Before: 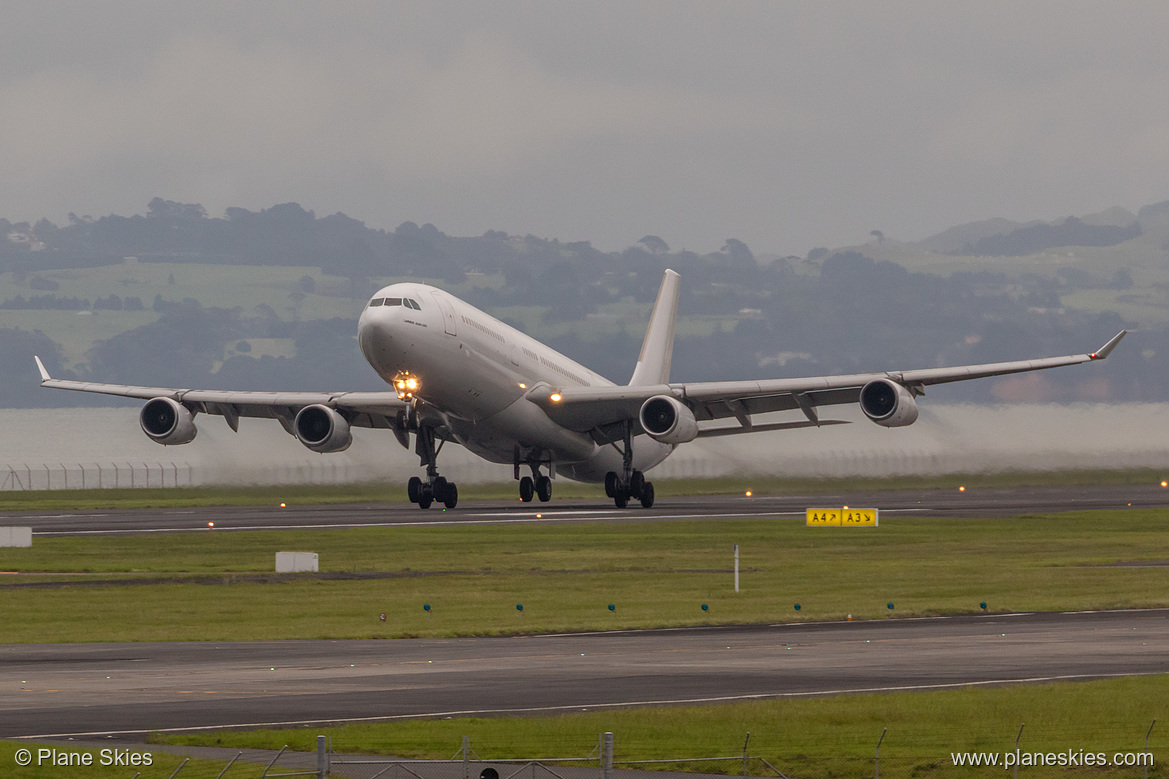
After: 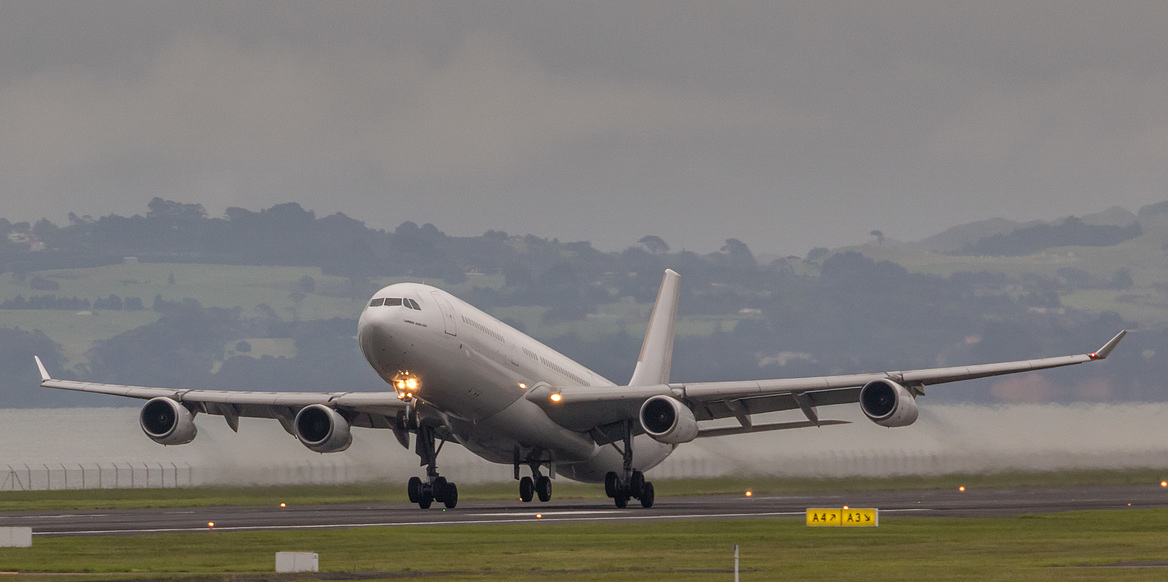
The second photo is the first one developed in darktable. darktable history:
crop: bottom 24.967%
shadows and highlights: shadows 19.13, highlights -83.41, soften with gaussian
